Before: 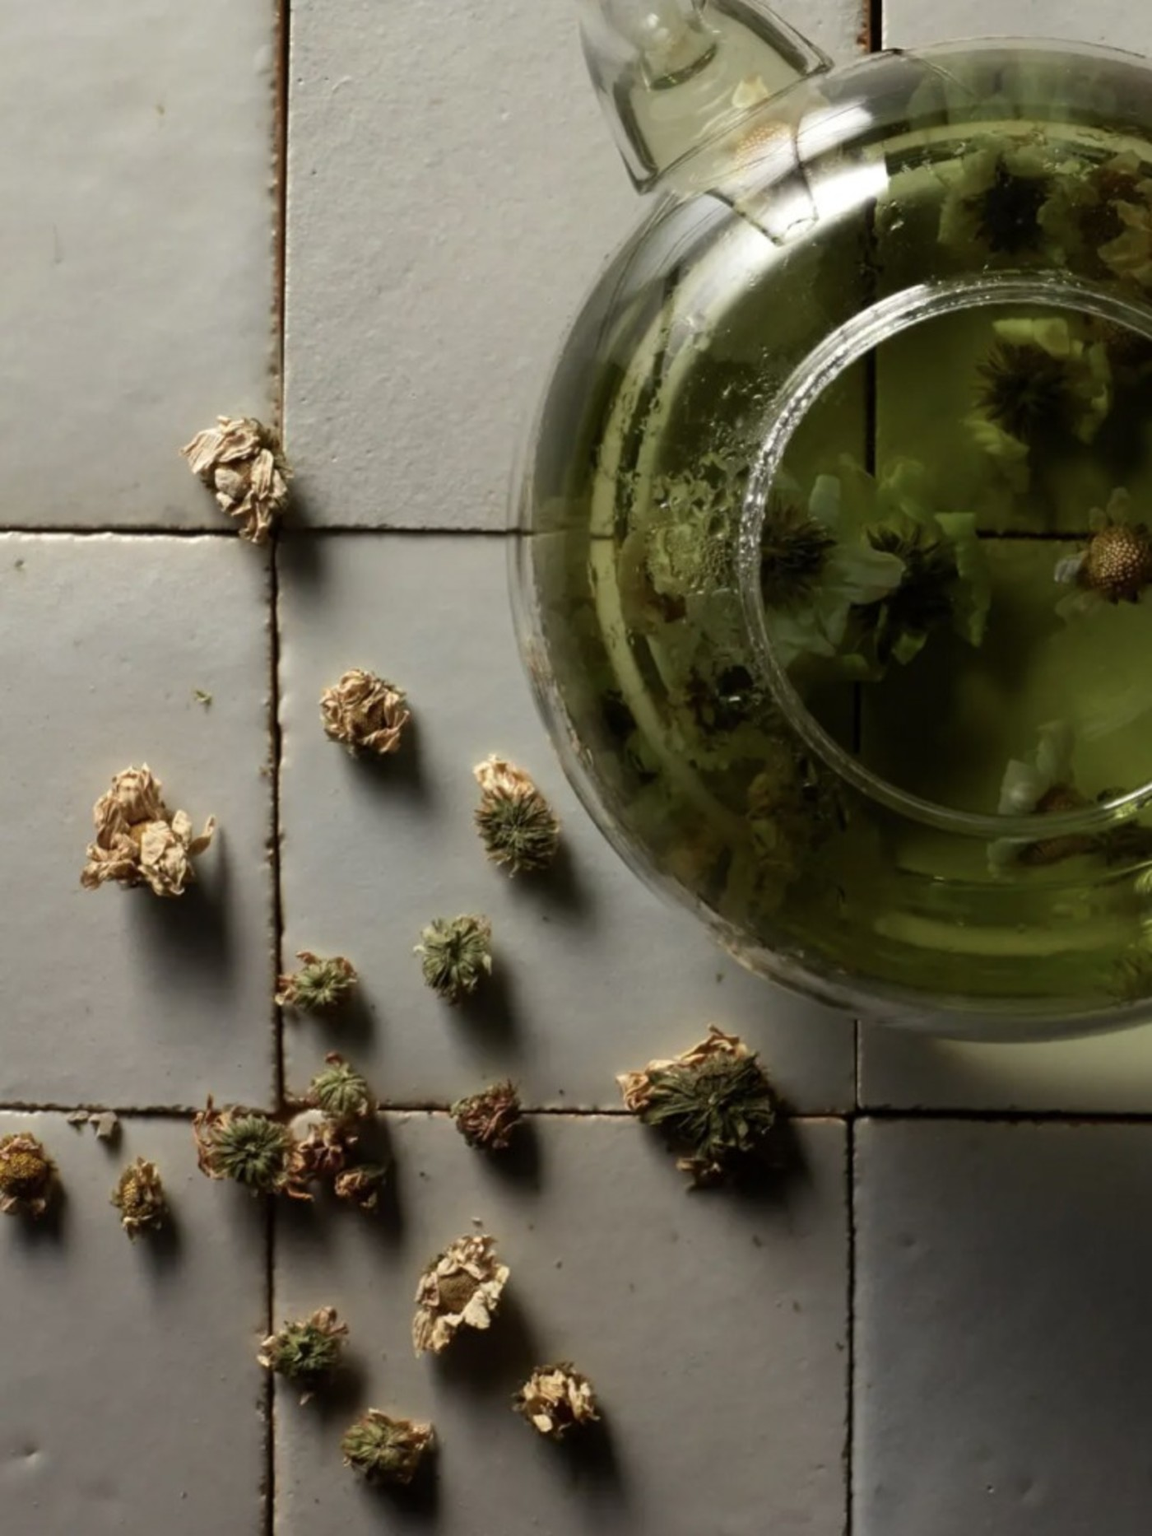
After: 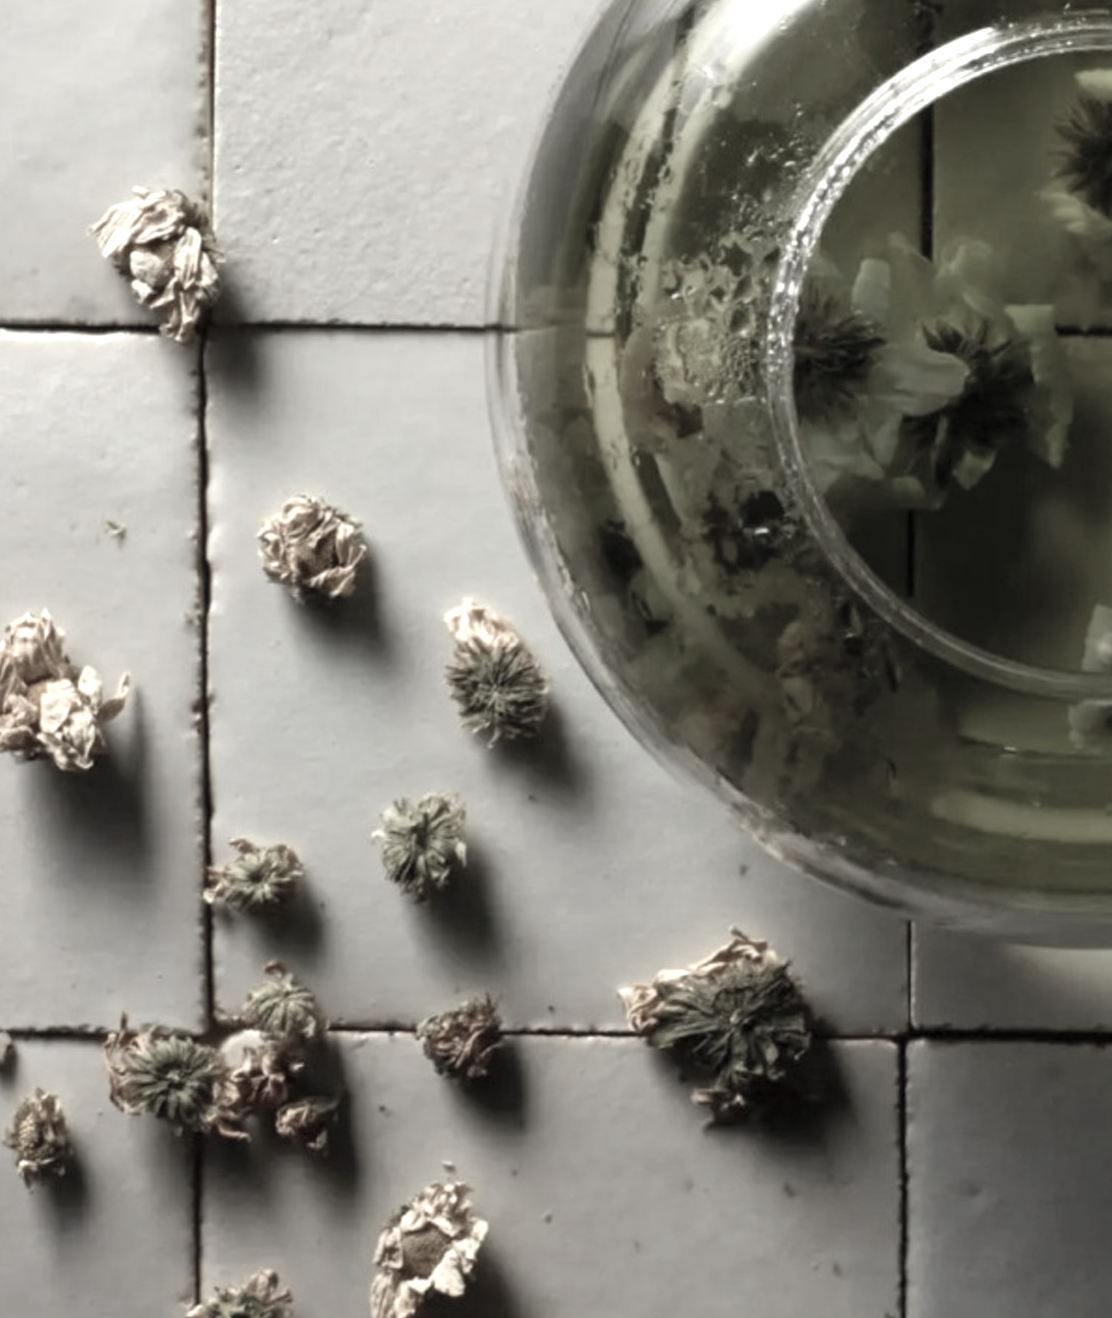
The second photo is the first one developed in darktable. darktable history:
contrast brightness saturation: contrast 0.028, brightness 0.066, saturation 0.126
crop: left 9.358%, top 17.048%, right 11.208%, bottom 12.31%
color zones: curves: ch1 [(0, 0.34) (0.143, 0.164) (0.286, 0.152) (0.429, 0.176) (0.571, 0.173) (0.714, 0.188) (0.857, 0.199) (1, 0.34)]
exposure: black level correction 0, exposure 0.704 EV, compensate highlight preservation false
